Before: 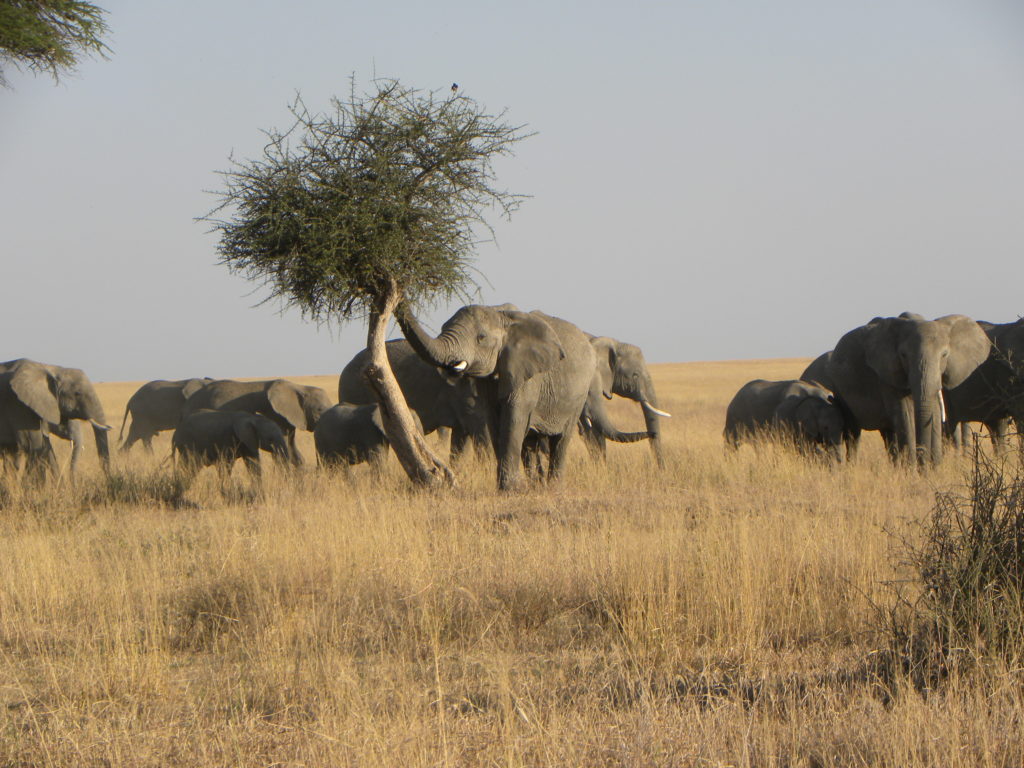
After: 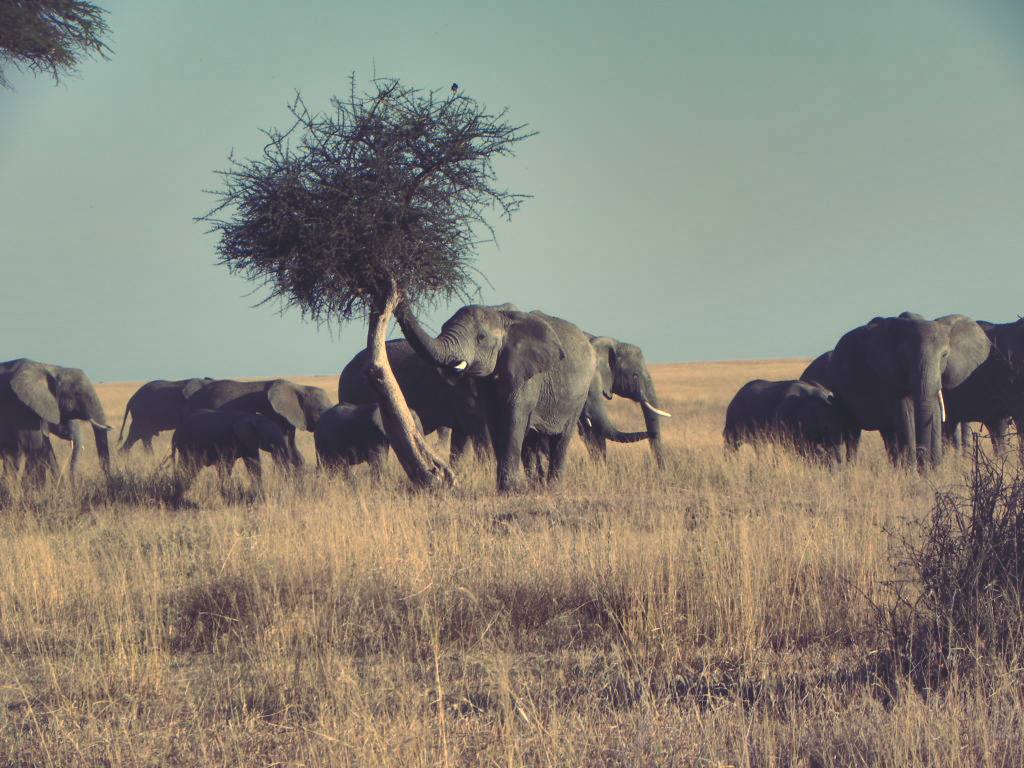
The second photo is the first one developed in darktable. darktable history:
local contrast: mode bilateral grid, contrast 20, coarseness 100, detail 150%, midtone range 0.2
rgb curve: curves: ch0 [(0, 0.186) (0.314, 0.284) (0.576, 0.466) (0.805, 0.691) (0.936, 0.886)]; ch1 [(0, 0.186) (0.314, 0.284) (0.581, 0.534) (0.771, 0.746) (0.936, 0.958)]; ch2 [(0, 0.216) (0.275, 0.39) (1, 1)], mode RGB, independent channels, compensate middle gray true, preserve colors none
shadows and highlights: radius 118.69, shadows 42.21, highlights -61.56, soften with gaussian
white balance: red 1.138, green 0.996, blue 0.812
